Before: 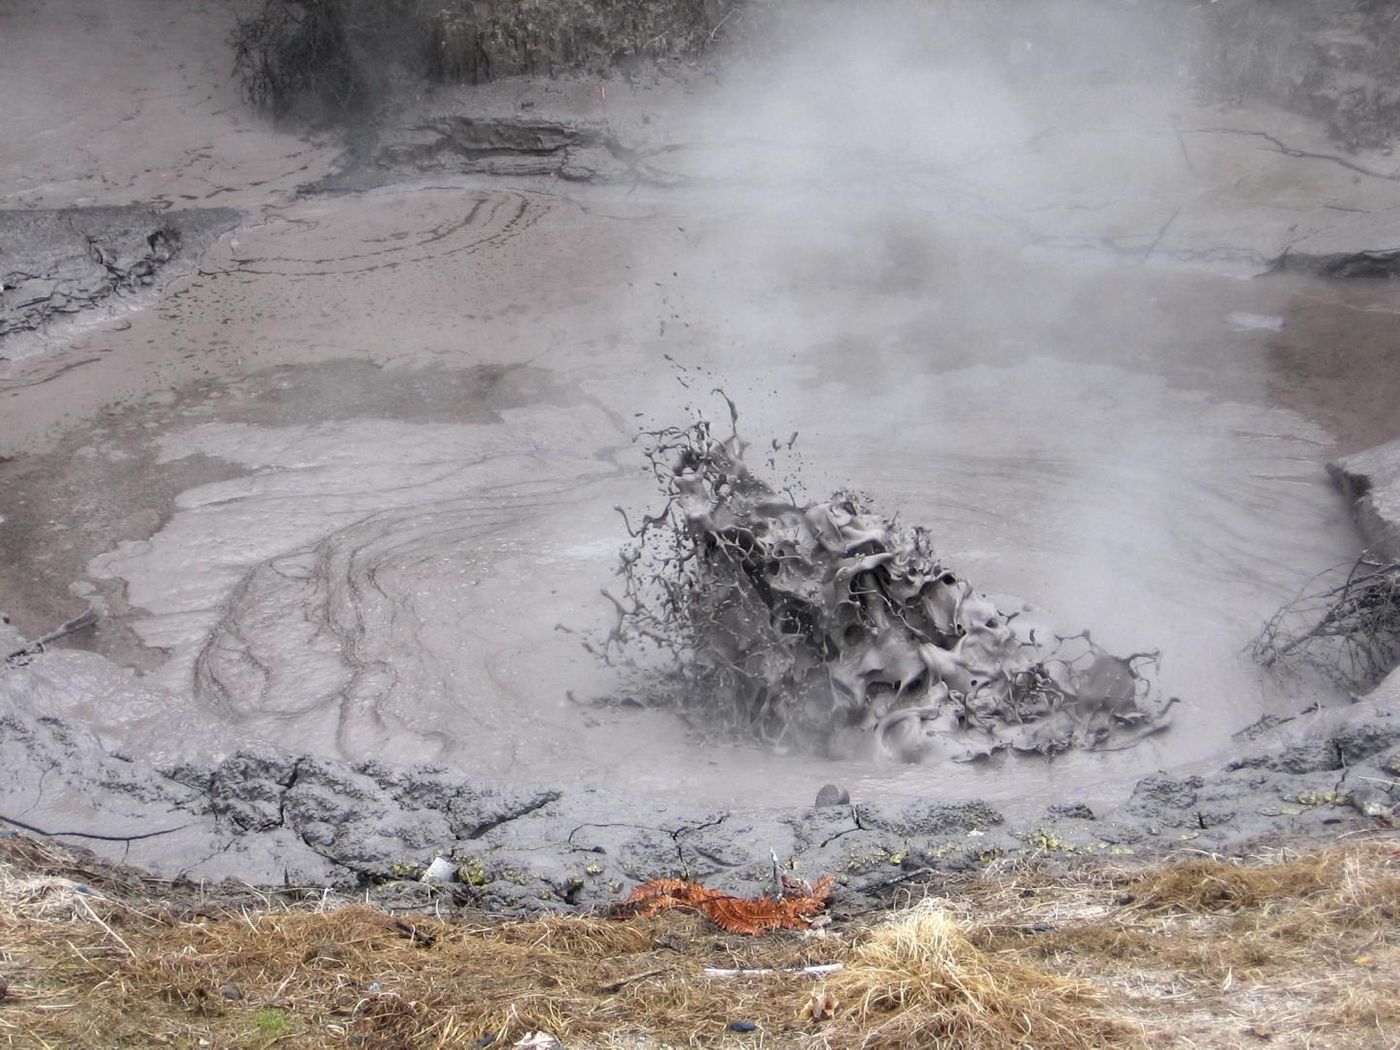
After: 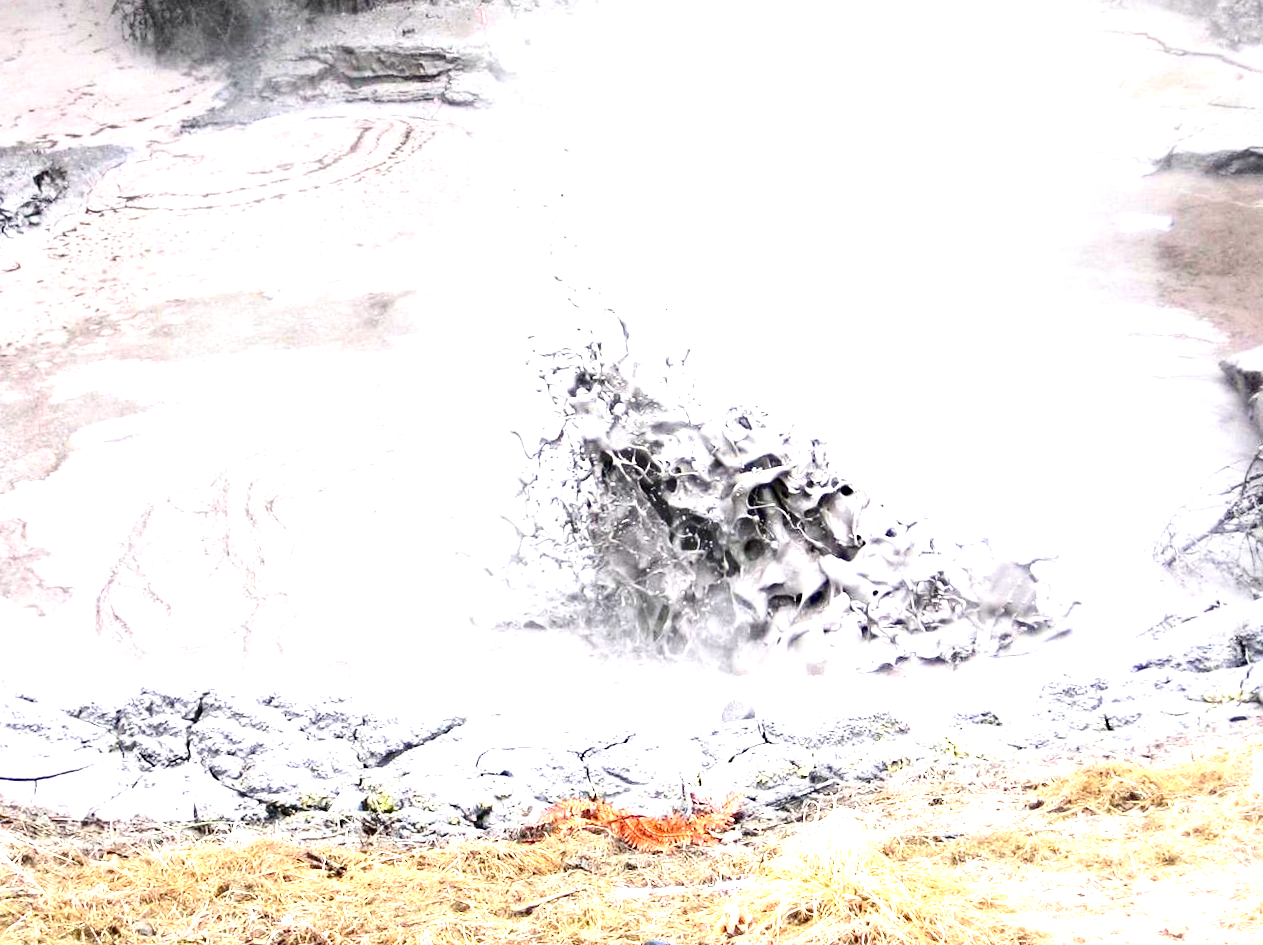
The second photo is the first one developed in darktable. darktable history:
color balance rgb: perceptual saturation grading › global saturation 0.072%, global vibrance -1.814%, saturation formula JzAzBz (2021)
haze removal: compatibility mode true, adaptive false
crop and rotate: angle 2.06°, left 5.454%, top 5.683%
contrast brightness saturation: contrast 0.204, brightness -0.103, saturation 0.1
exposure: exposure 1.992 EV, compensate exposure bias true, compensate highlight preservation false
